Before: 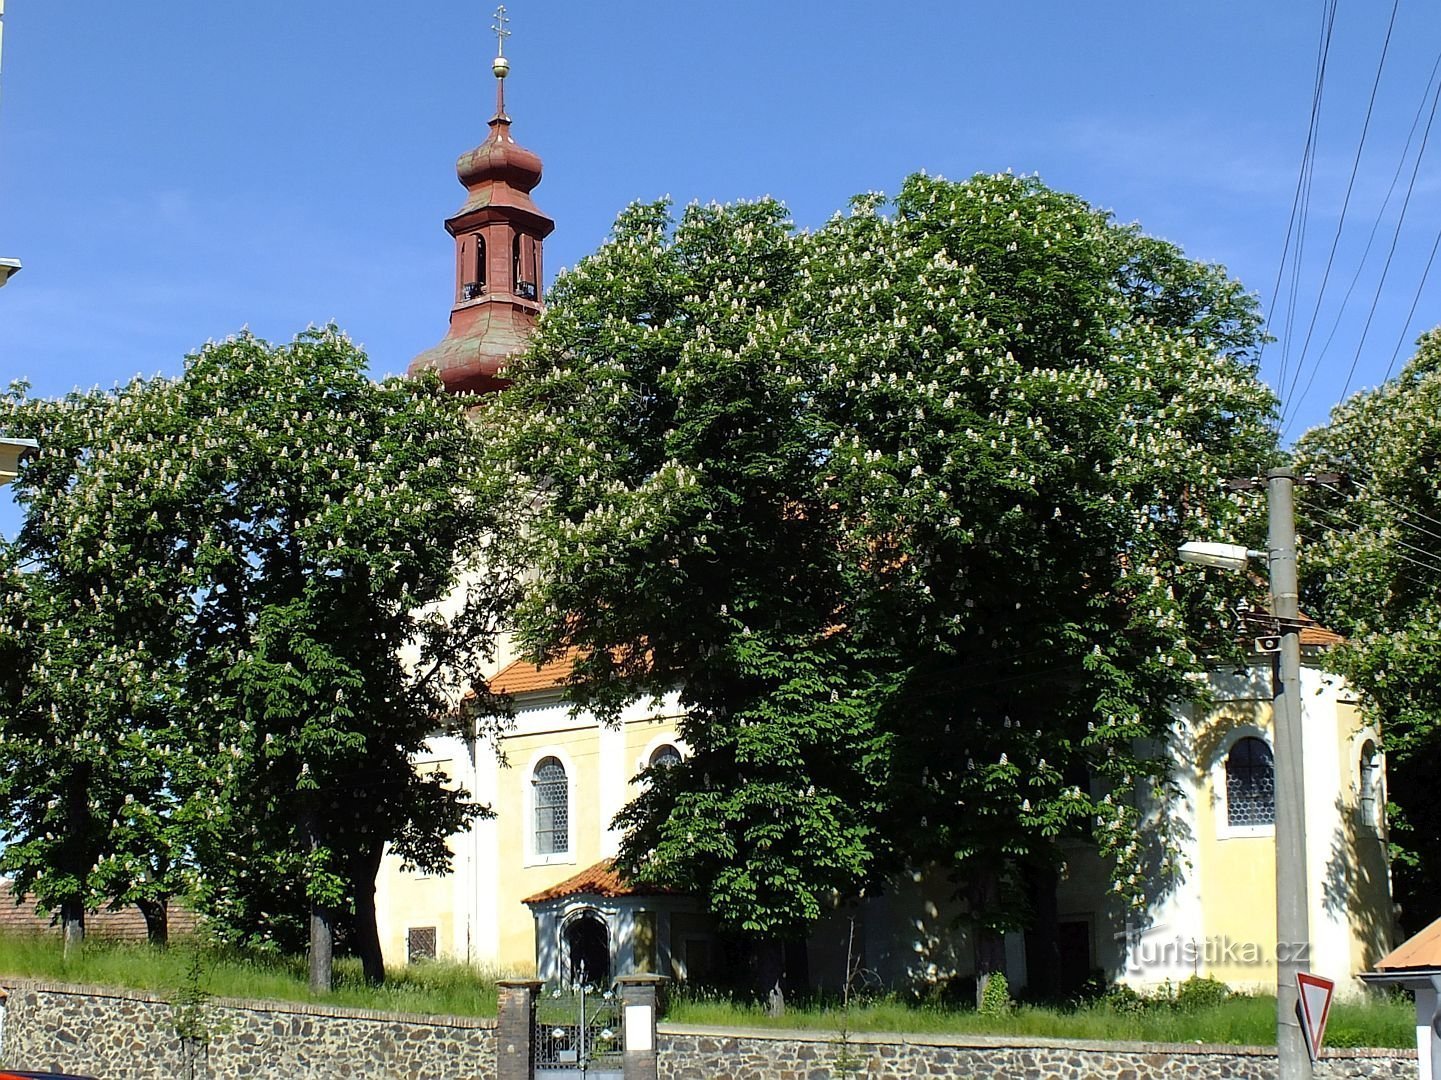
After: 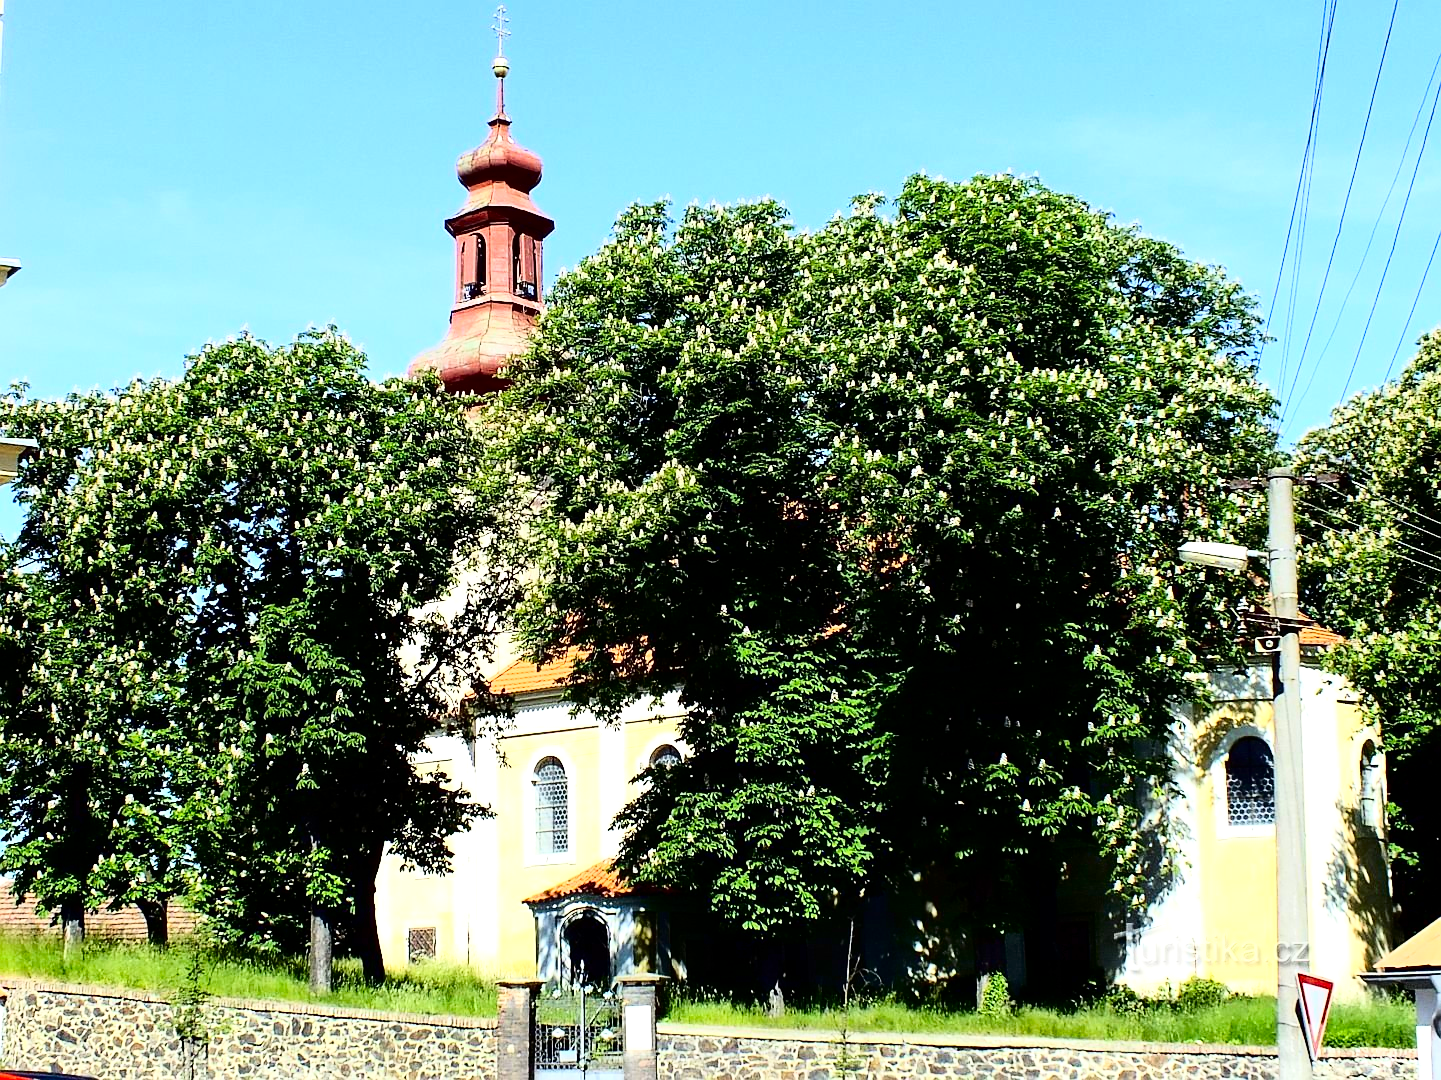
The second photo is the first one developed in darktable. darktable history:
exposure: black level correction 0.001, exposure 0.499 EV, compensate highlight preservation false
contrast brightness saturation: contrast 0.236, brightness -0.237, saturation 0.148
base curve: curves: ch0 [(0, 0) (0.028, 0.03) (0.121, 0.232) (0.46, 0.748) (0.859, 0.968) (1, 1)]
